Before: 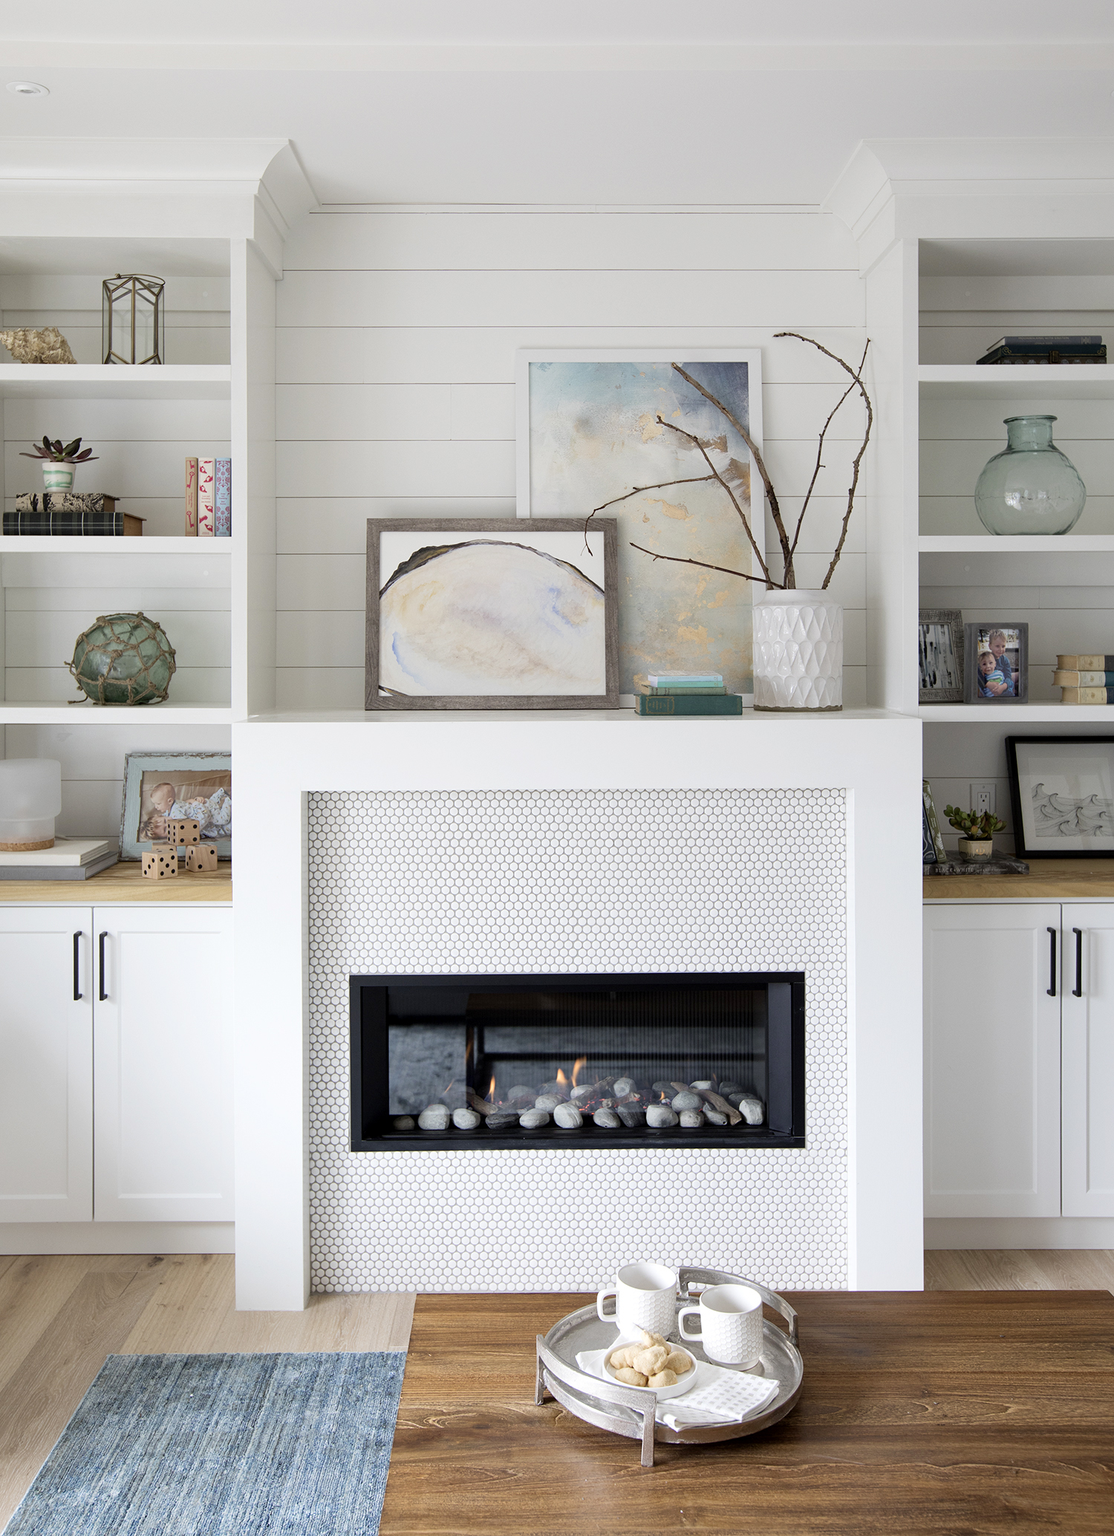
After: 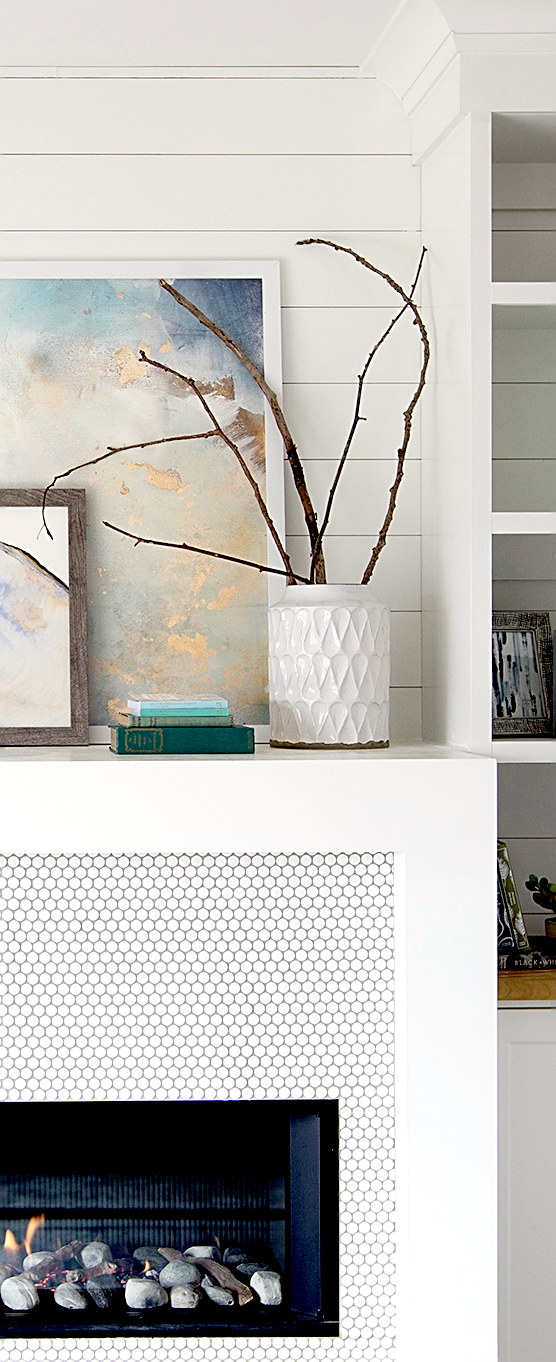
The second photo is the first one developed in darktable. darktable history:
crop and rotate: left 49.68%, top 10.13%, right 13.214%, bottom 23.973%
exposure: black level correction 0.032, exposure 0.321 EV, compensate highlight preservation false
sharpen: on, module defaults
color correction: highlights a* 0.411, highlights b* 2.69, shadows a* -1.16, shadows b* -4.08
